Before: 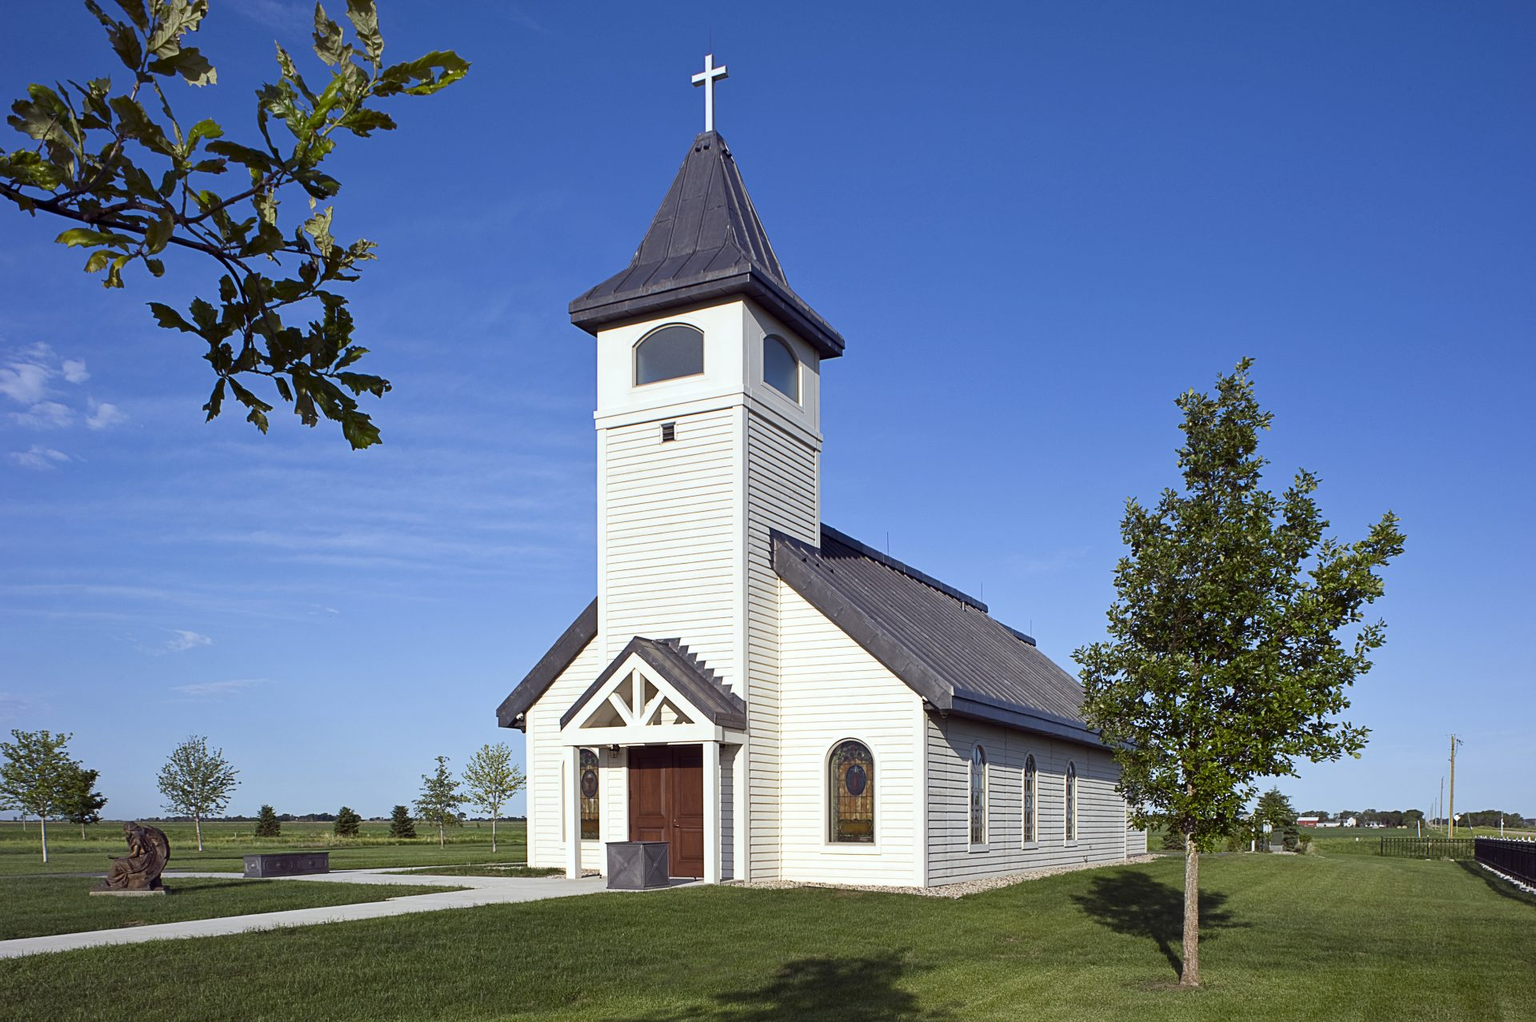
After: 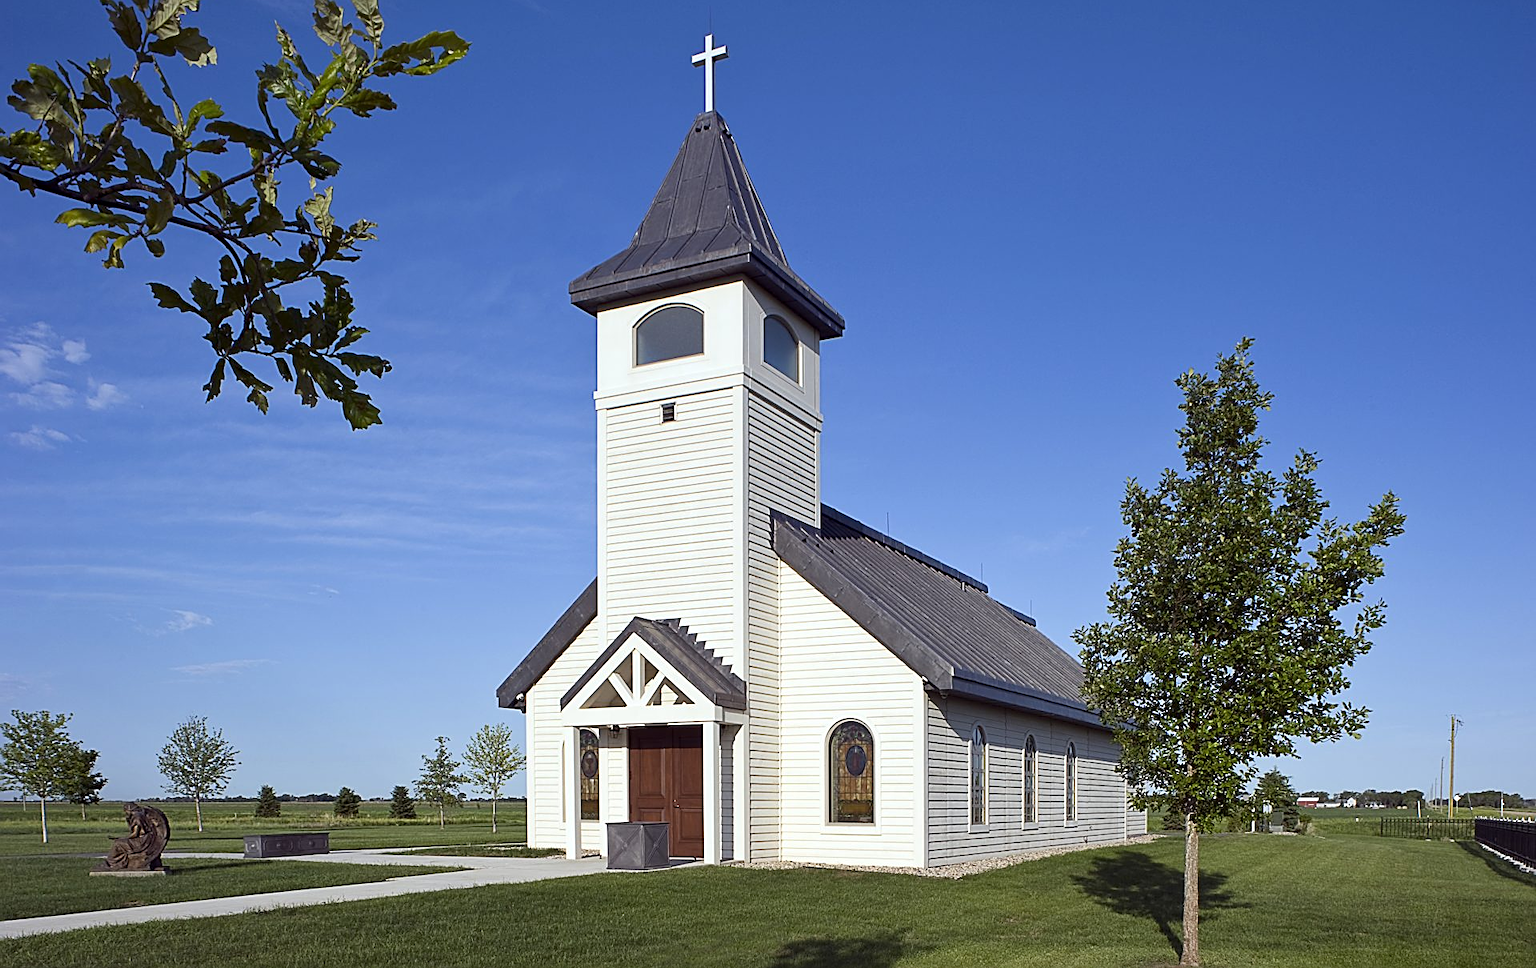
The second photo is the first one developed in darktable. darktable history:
crop and rotate: top 1.985%, bottom 3.238%
sharpen: amount 0.5
